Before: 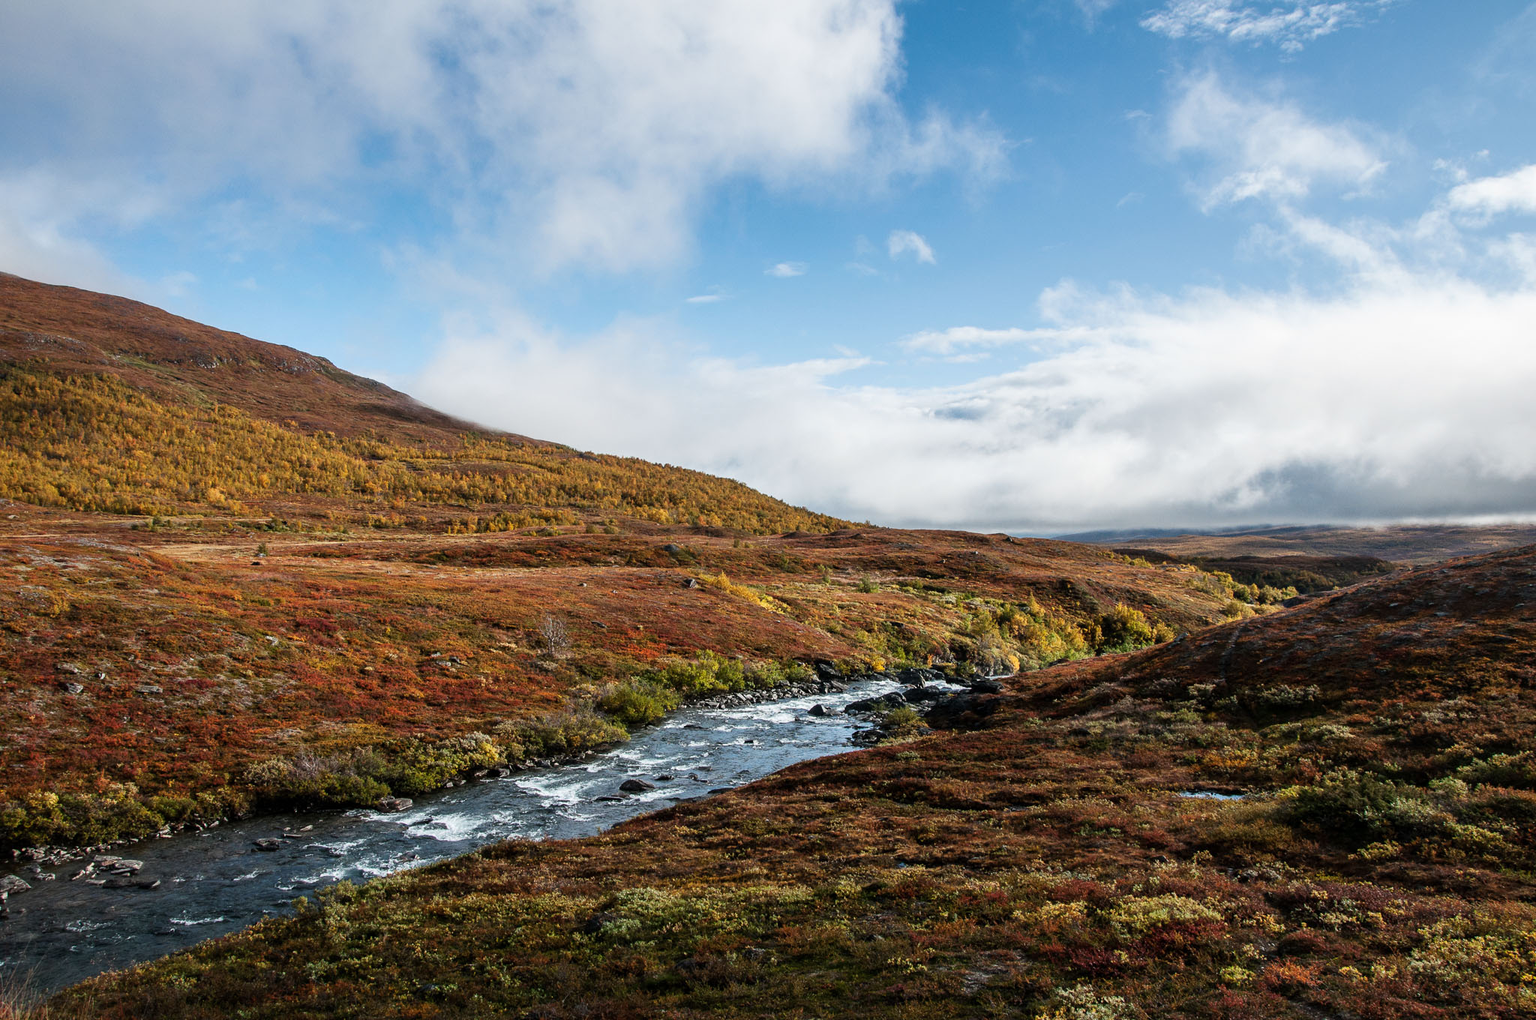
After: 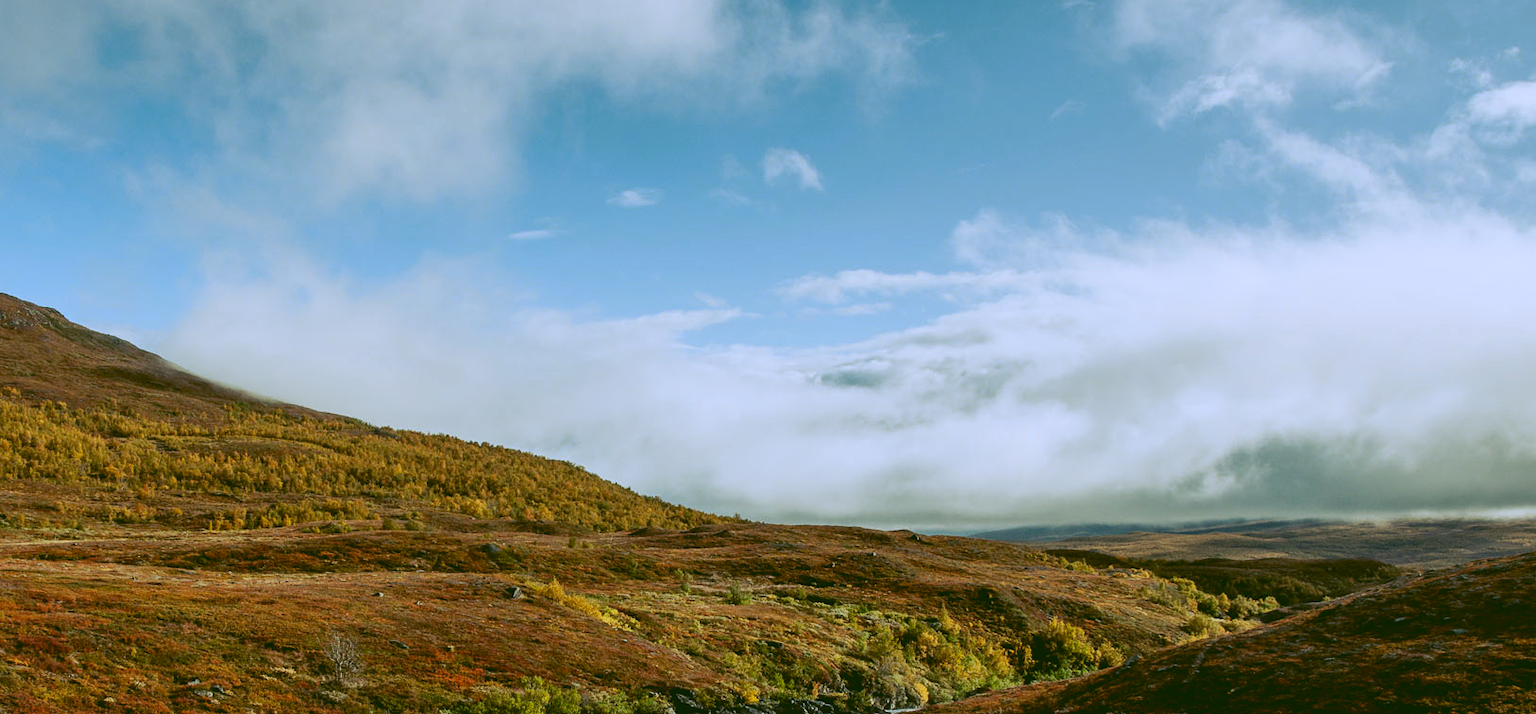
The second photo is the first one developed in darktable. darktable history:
crop: left 18.38%, top 11.092%, right 2.134%, bottom 33.217%
color balance: lift [1, 1.015, 1.004, 0.985], gamma [1, 0.958, 0.971, 1.042], gain [1, 0.956, 0.977, 1.044]
rgb curve: curves: ch0 [(0.123, 0.061) (0.995, 0.887)]; ch1 [(0.06, 0.116) (1, 0.906)]; ch2 [(0, 0) (0.824, 0.69) (1, 1)], mode RGB, independent channels, compensate middle gray true
